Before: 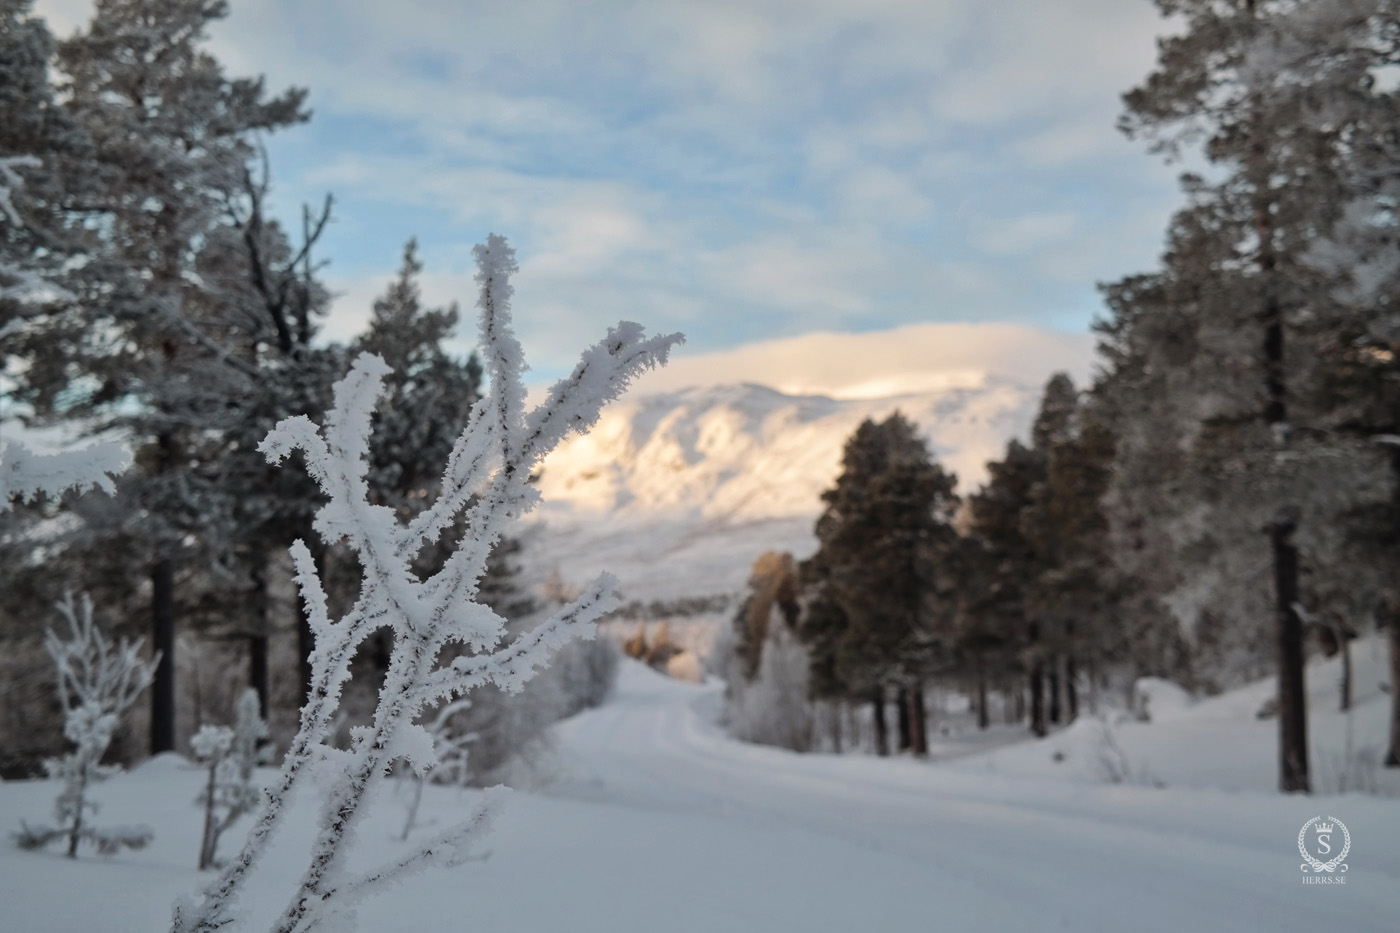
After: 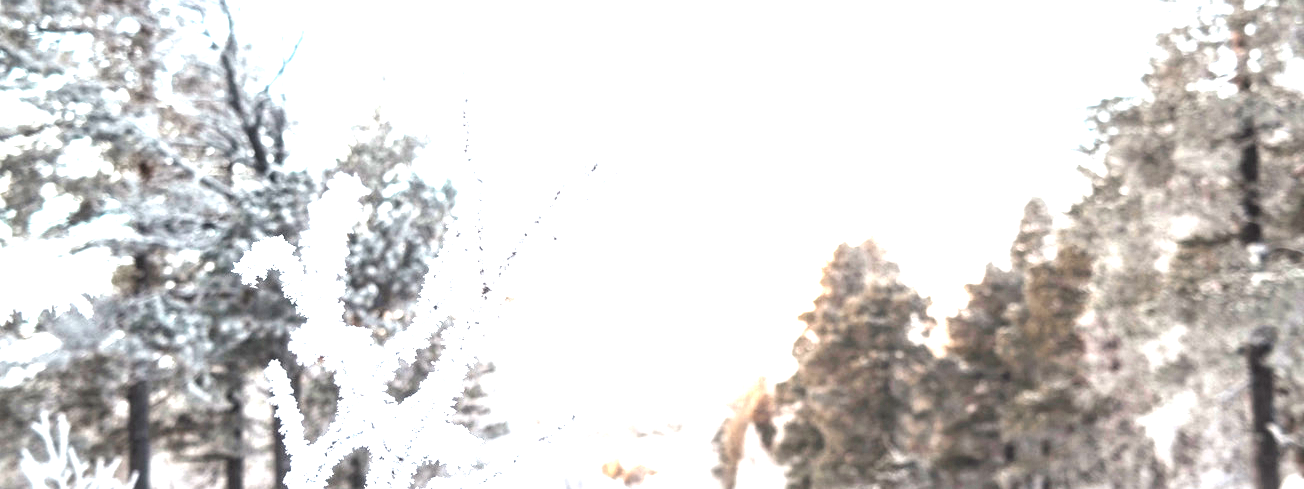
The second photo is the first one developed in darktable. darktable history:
crop: left 1.744%, top 19.225%, right 5.069%, bottom 28.357%
local contrast: on, module defaults
exposure: exposure 3 EV, compensate highlight preservation false
